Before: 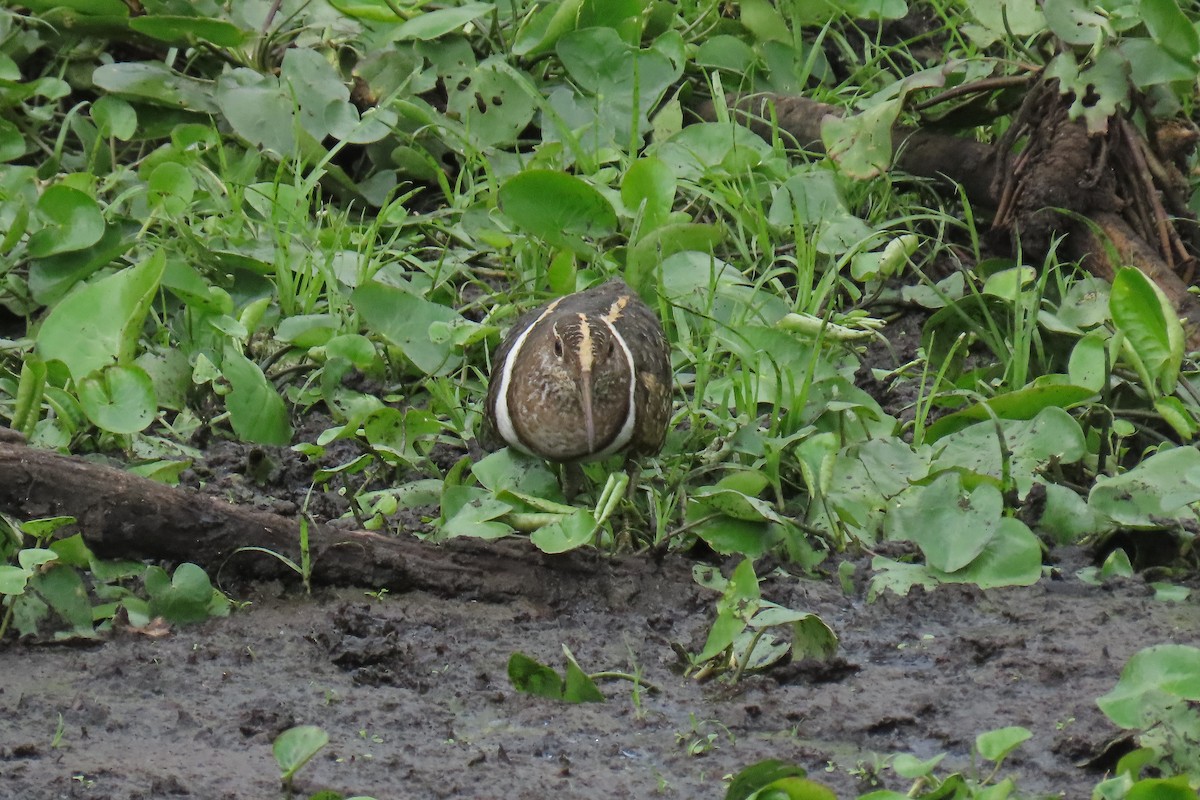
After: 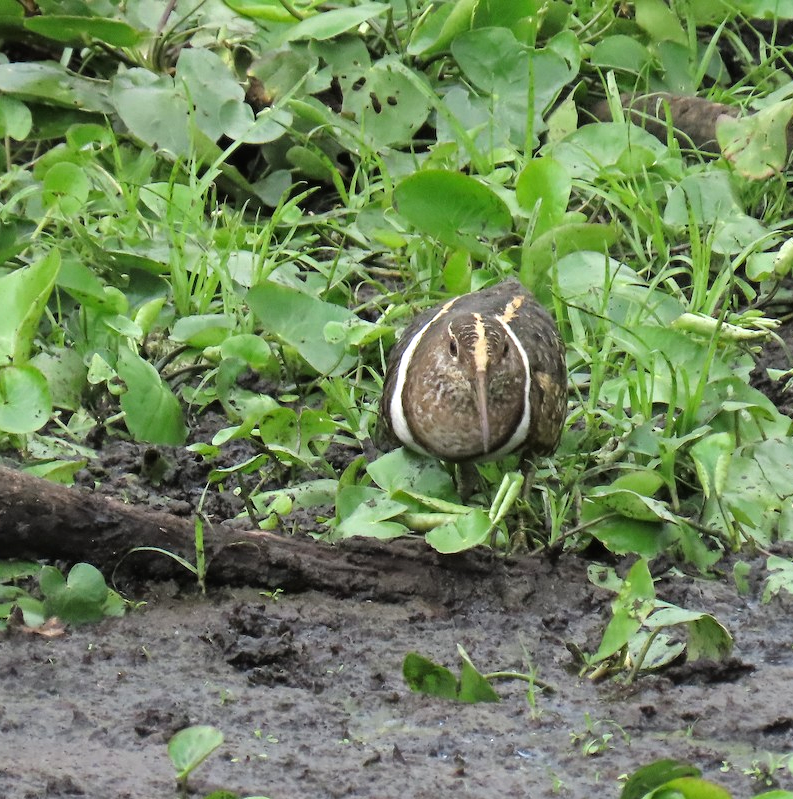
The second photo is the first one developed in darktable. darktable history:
tone equalizer: -8 EV -0.721 EV, -7 EV -0.672 EV, -6 EV -0.586 EV, -5 EV -0.397 EV, -3 EV 0.385 EV, -2 EV 0.6 EV, -1 EV 0.69 EV, +0 EV 0.733 EV
crop and rotate: left 8.79%, right 25.061%
